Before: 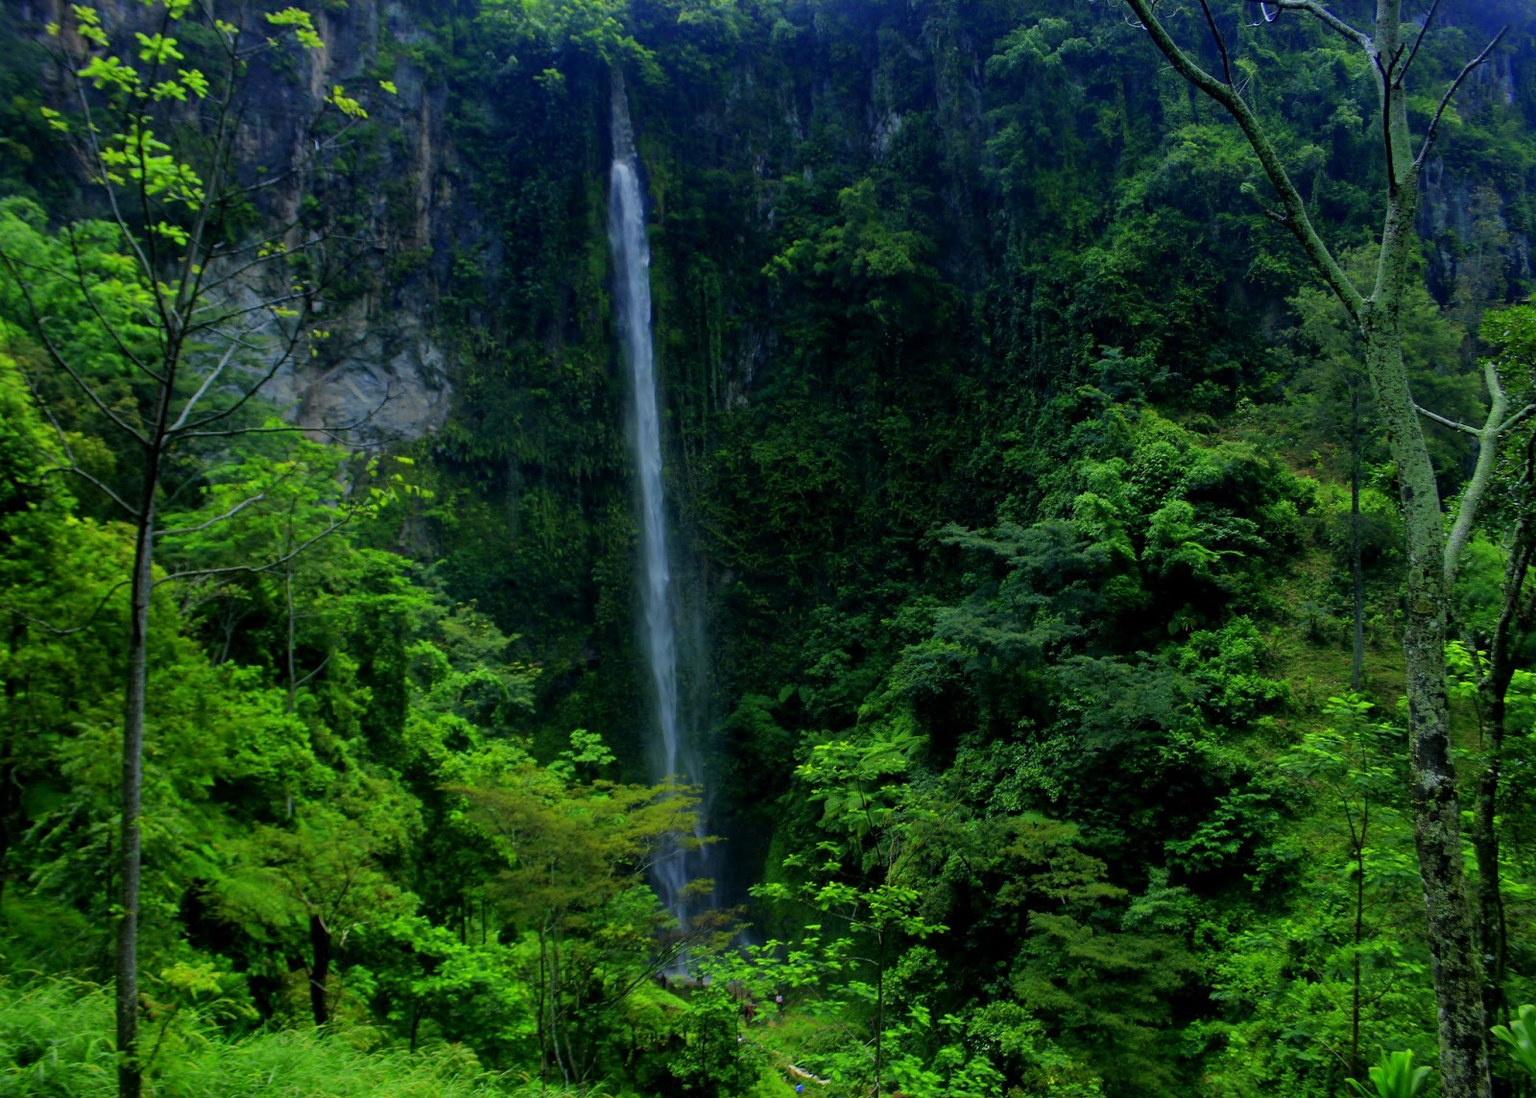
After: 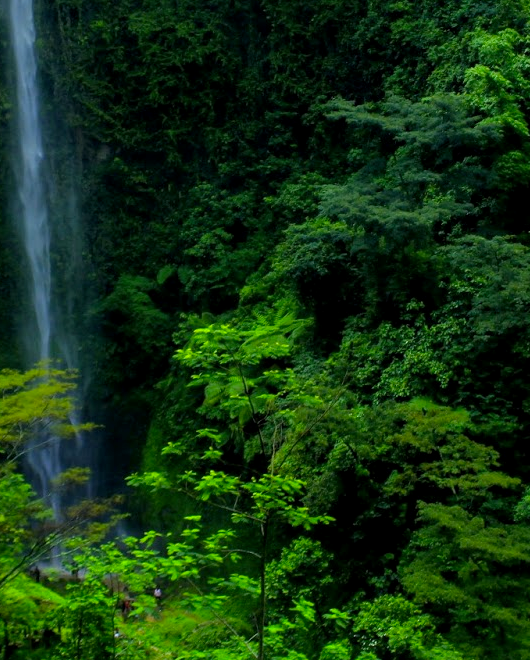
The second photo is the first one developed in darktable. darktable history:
color balance: output saturation 110%
crop: left 40.878%, top 39.176%, right 25.993%, bottom 3.081%
local contrast: highlights 100%, shadows 100%, detail 120%, midtone range 0.2
